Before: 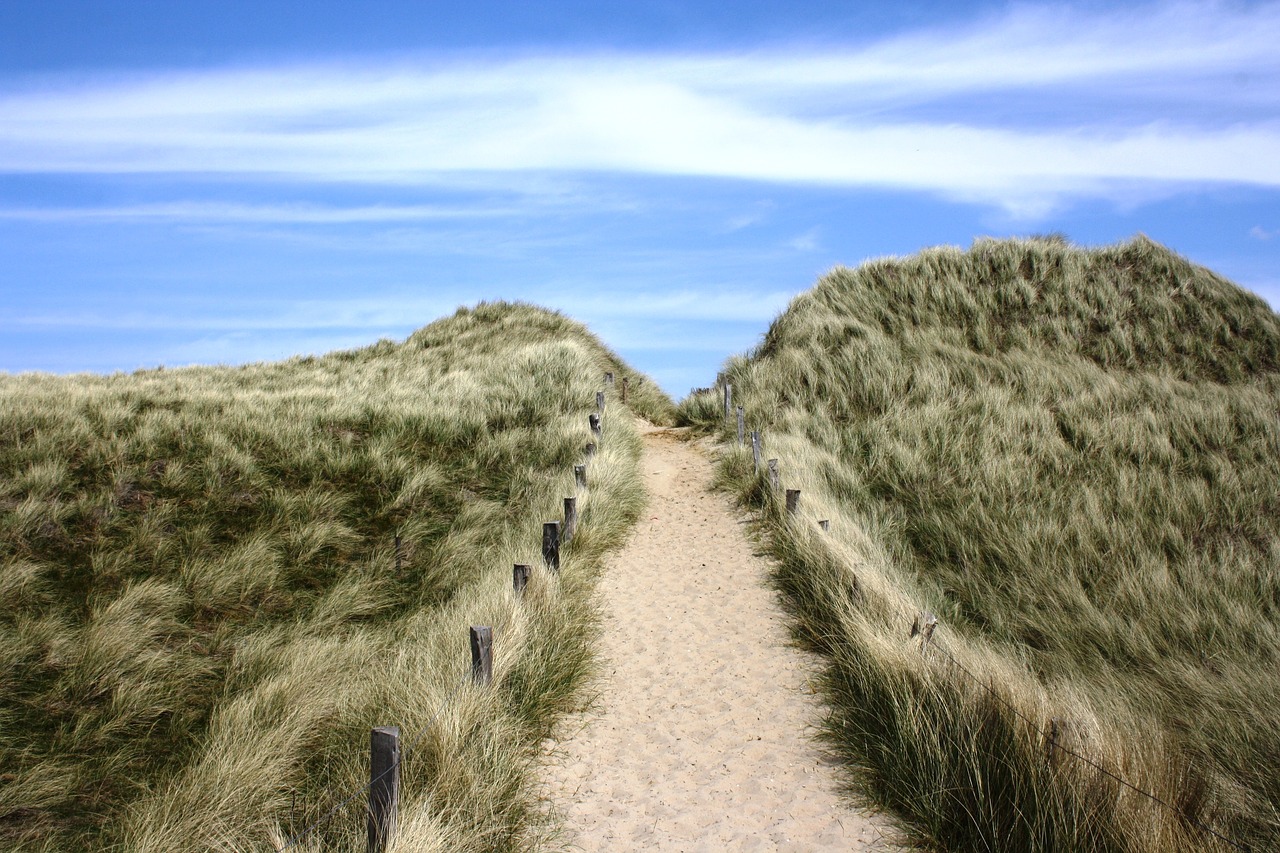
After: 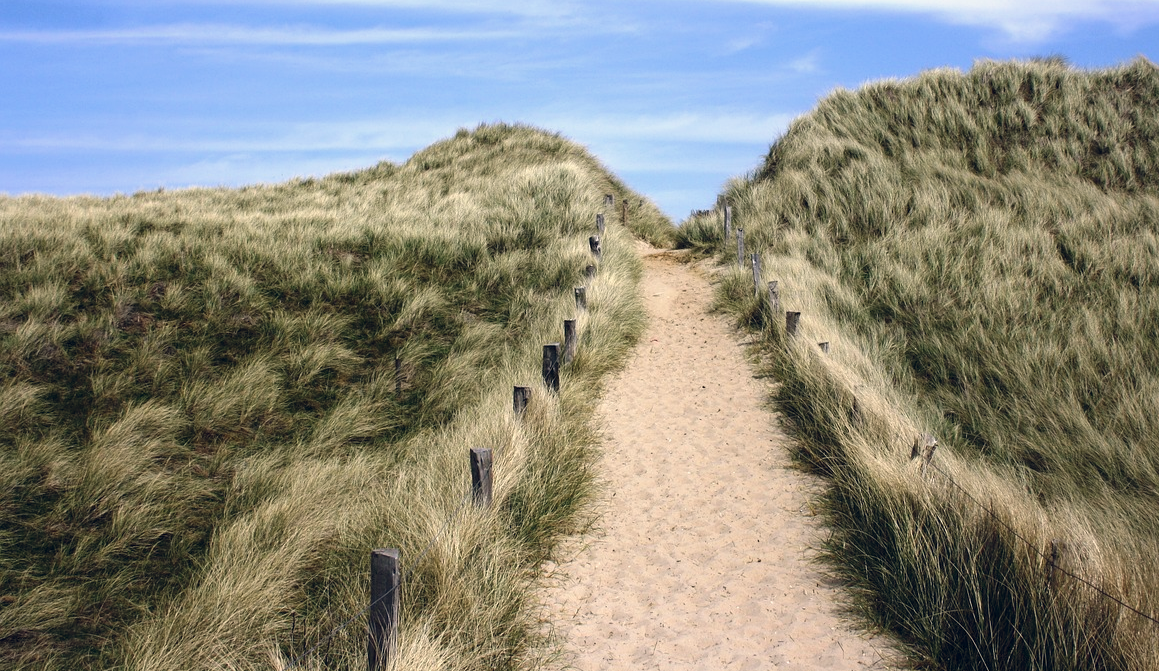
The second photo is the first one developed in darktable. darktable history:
crop: top 20.916%, right 9.437%, bottom 0.316%
color balance rgb: shadows lift › hue 87.51°, highlights gain › chroma 1.62%, highlights gain › hue 55.1°, global offset › chroma 0.1%, global offset › hue 253.66°, linear chroma grading › global chroma 0.5%
